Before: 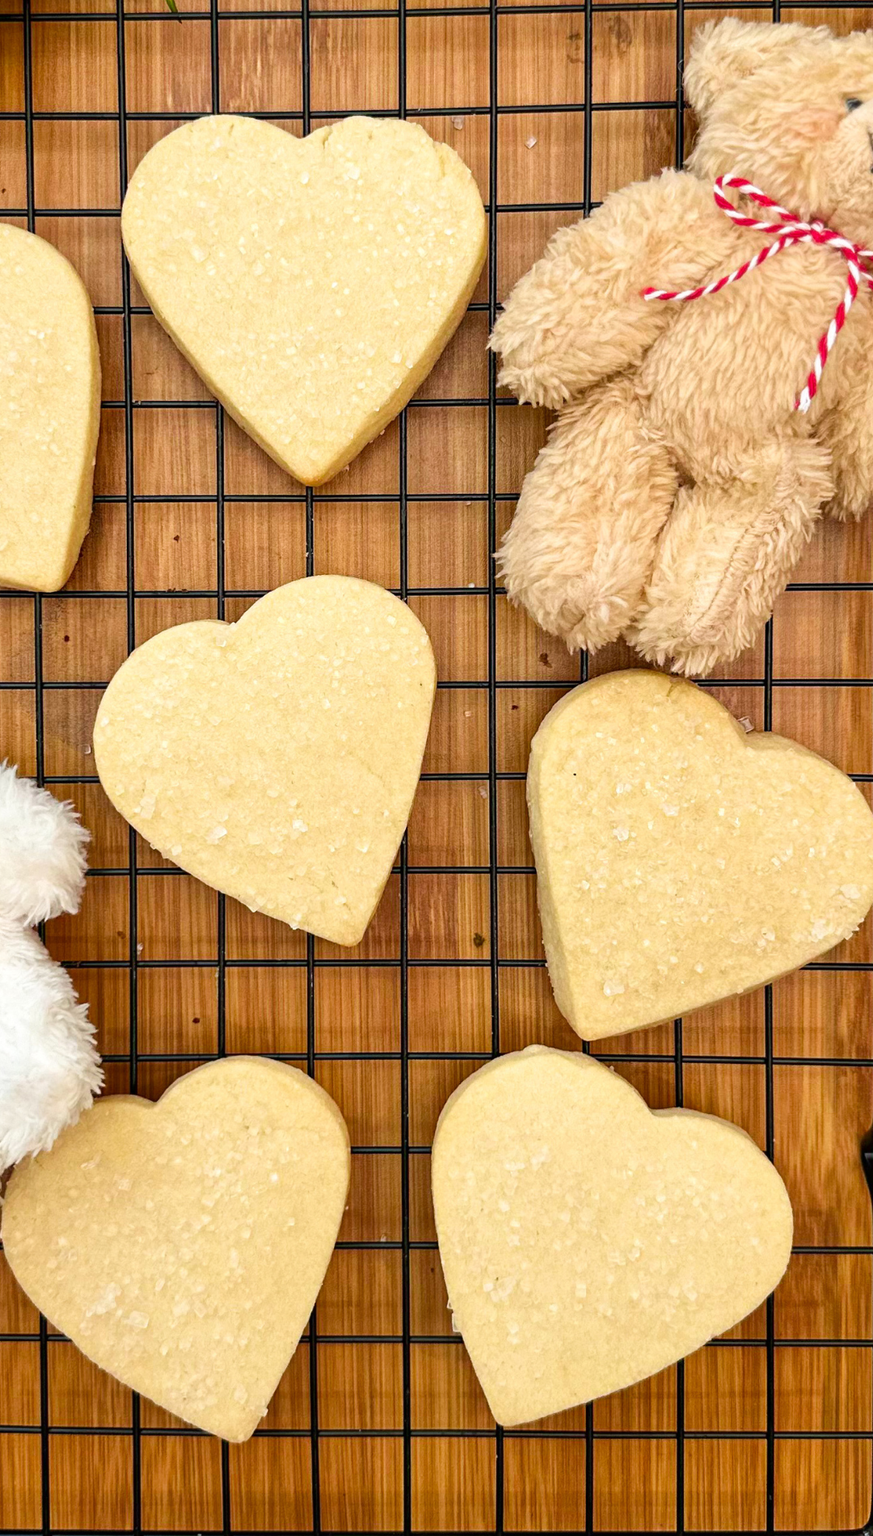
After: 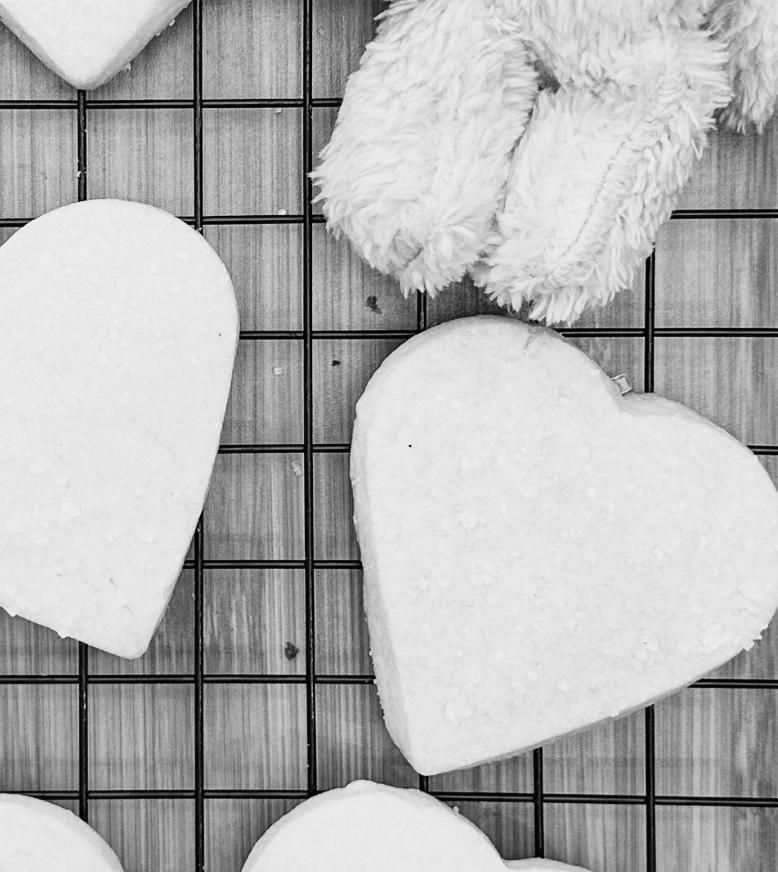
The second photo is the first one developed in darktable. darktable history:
monochrome: on, module defaults
crop and rotate: left 27.938%, top 27.046%, bottom 27.046%
tone curve: curves: ch0 [(0, 0.005) (0.103, 0.081) (0.196, 0.197) (0.391, 0.469) (0.491, 0.585) (0.638, 0.751) (0.822, 0.886) (0.997, 0.959)]; ch1 [(0, 0) (0.172, 0.123) (0.324, 0.253) (0.396, 0.388) (0.474, 0.479) (0.499, 0.498) (0.529, 0.528) (0.579, 0.614) (0.633, 0.677) (0.812, 0.856) (1, 1)]; ch2 [(0, 0) (0.411, 0.424) (0.459, 0.478) (0.5, 0.501) (0.517, 0.526) (0.553, 0.583) (0.609, 0.646) (0.708, 0.768) (0.839, 0.916) (1, 1)], color space Lab, independent channels, preserve colors none
shadows and highlights: radius 334.93, shadows 63.48, highlights 6.06, compress 87.7%, highlights color adjustment 39.73%, soften with gaussian
